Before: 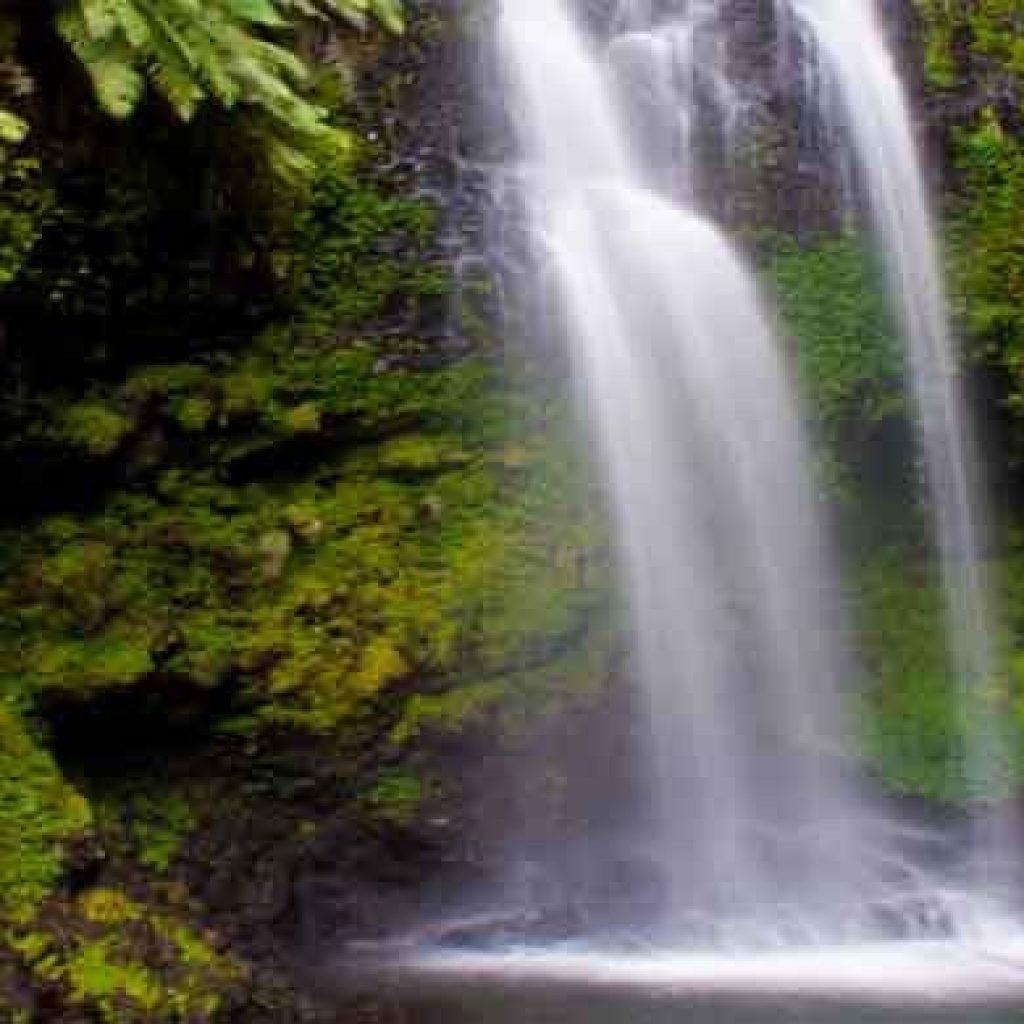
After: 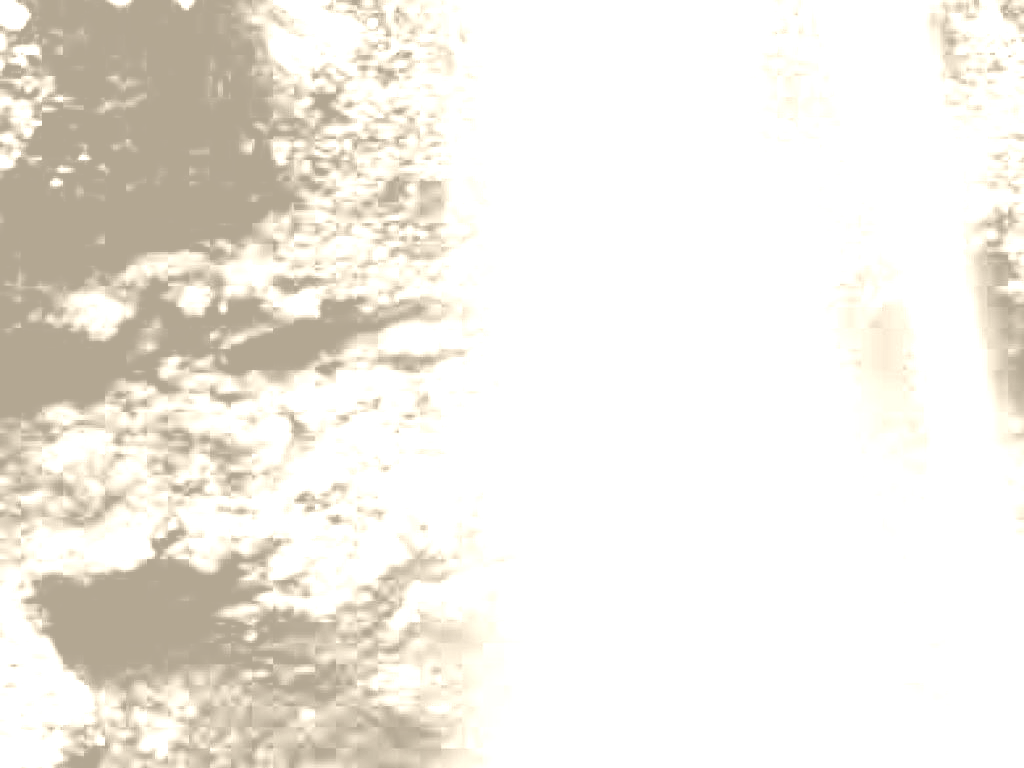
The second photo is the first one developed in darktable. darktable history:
exposure: black level correction 0, exposure 1.741 EV, compensate exposure bias true, compensate highlight preservation false
colorize: hue 36°, saturation 71%, lightness 80.79%
crop: top 11.038%, bottom 13.962%
contrast brightness saturation: saturation 0.18
filmic rgb: black relative exposure -5 EV, hardness 2.88, contrast 1.3, highlights saturation mix -30%
color balance rgb: linear chroma grading › shadows -10%, linear chroma grading › global chroma 20%, perceptual saturation grading › global saturation 15%, perceptual brilliance grading › global brilliance 30%, perceptual brilliance grading › highlights 12%, perceptual brilliance grading › mid-tones 24%, global vibrance 20%
